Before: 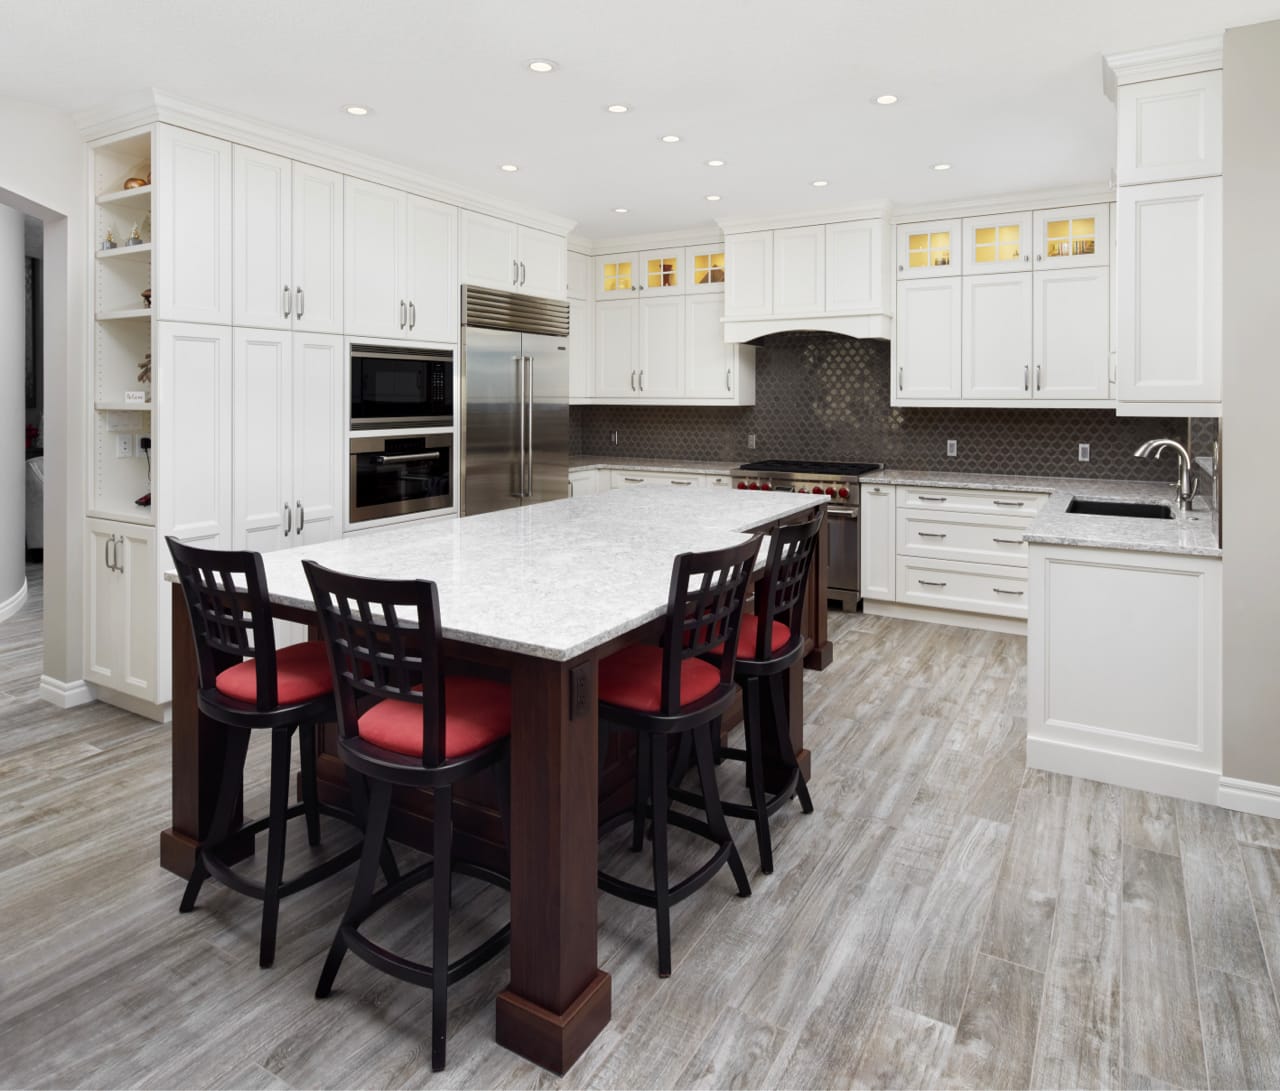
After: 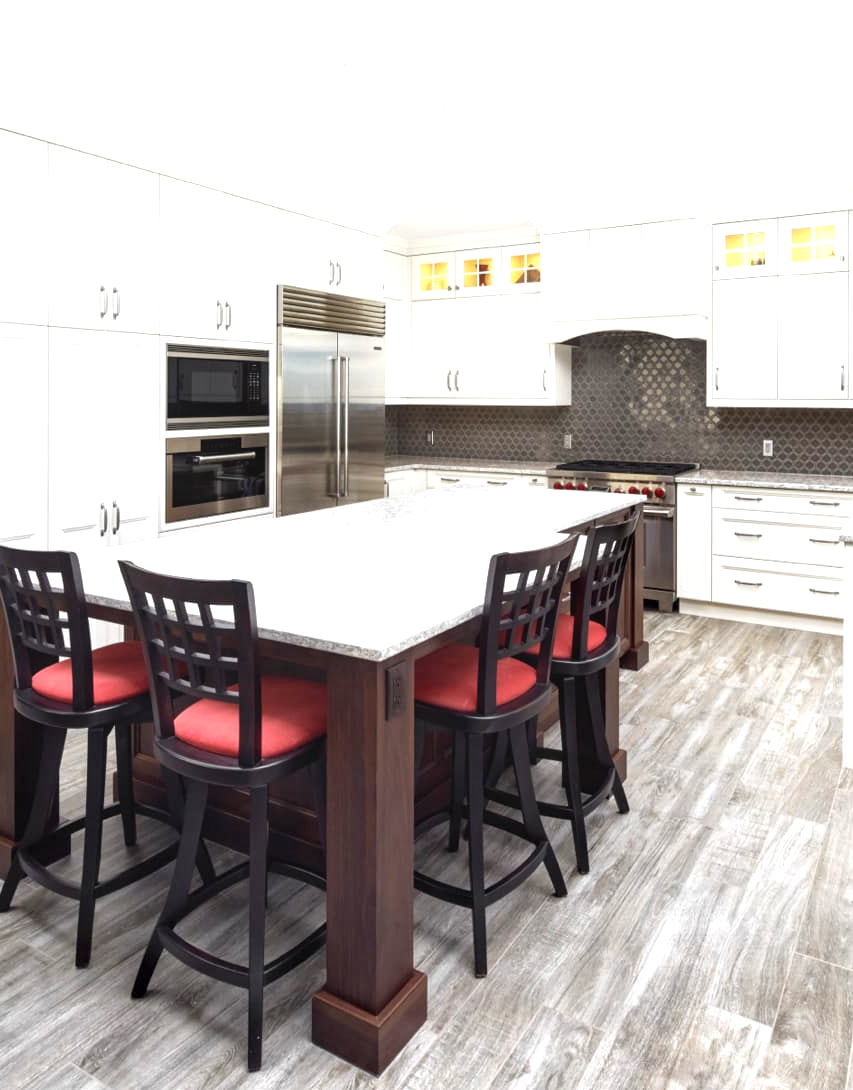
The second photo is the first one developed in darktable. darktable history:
exposure: exposure 0.943 EV, compensate highlight preservation false
crop and rotate: left 14.385%, right 18.948%
local contrast: on, module defaults
